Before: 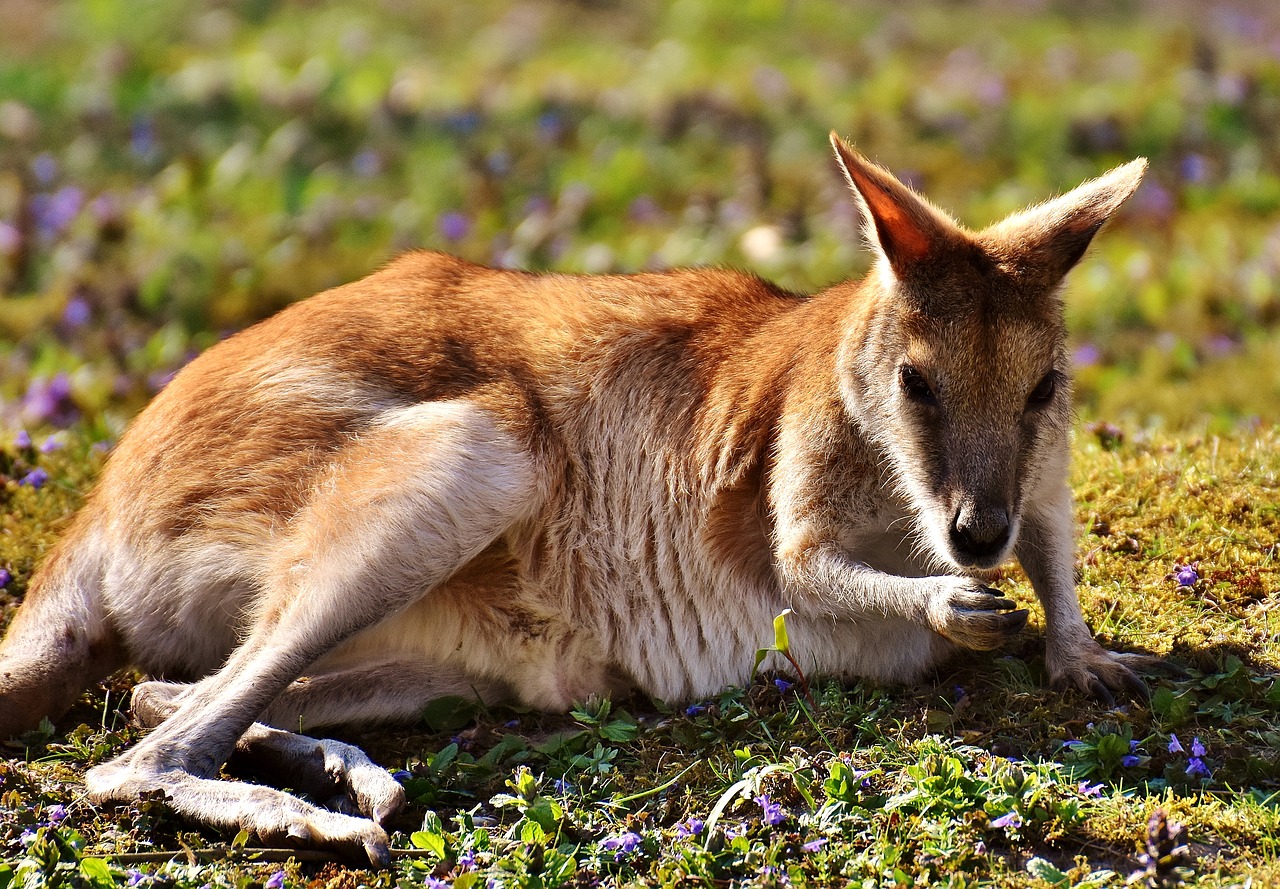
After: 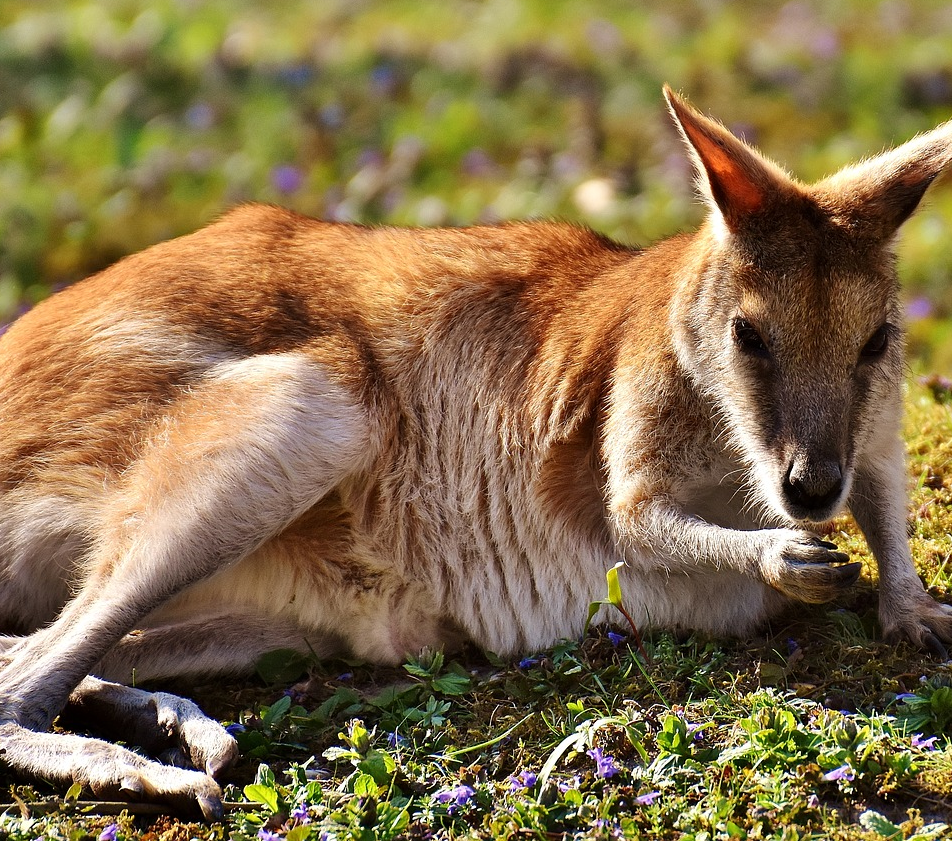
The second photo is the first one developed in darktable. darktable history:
crop and rotate: left 13.071%, top 5.354%, right 12.544%
